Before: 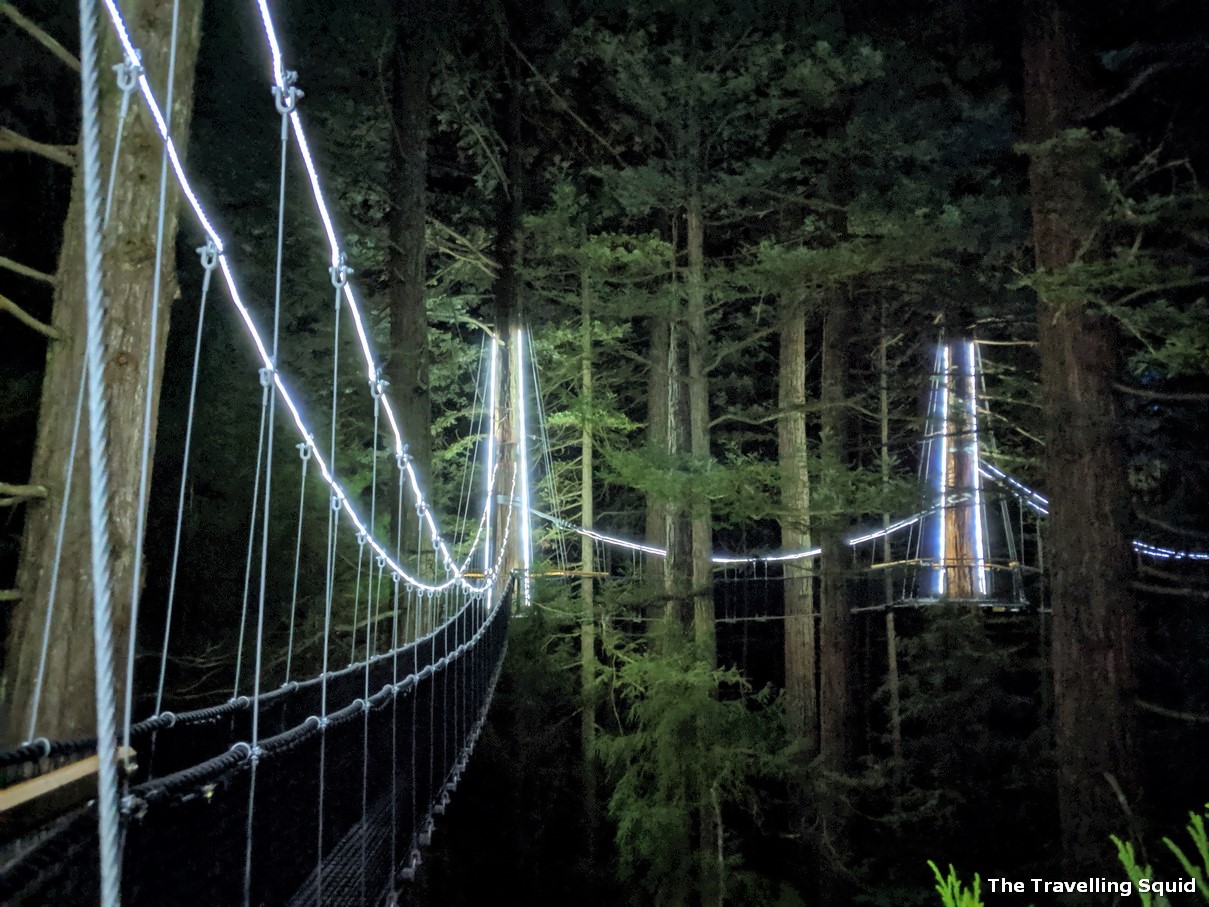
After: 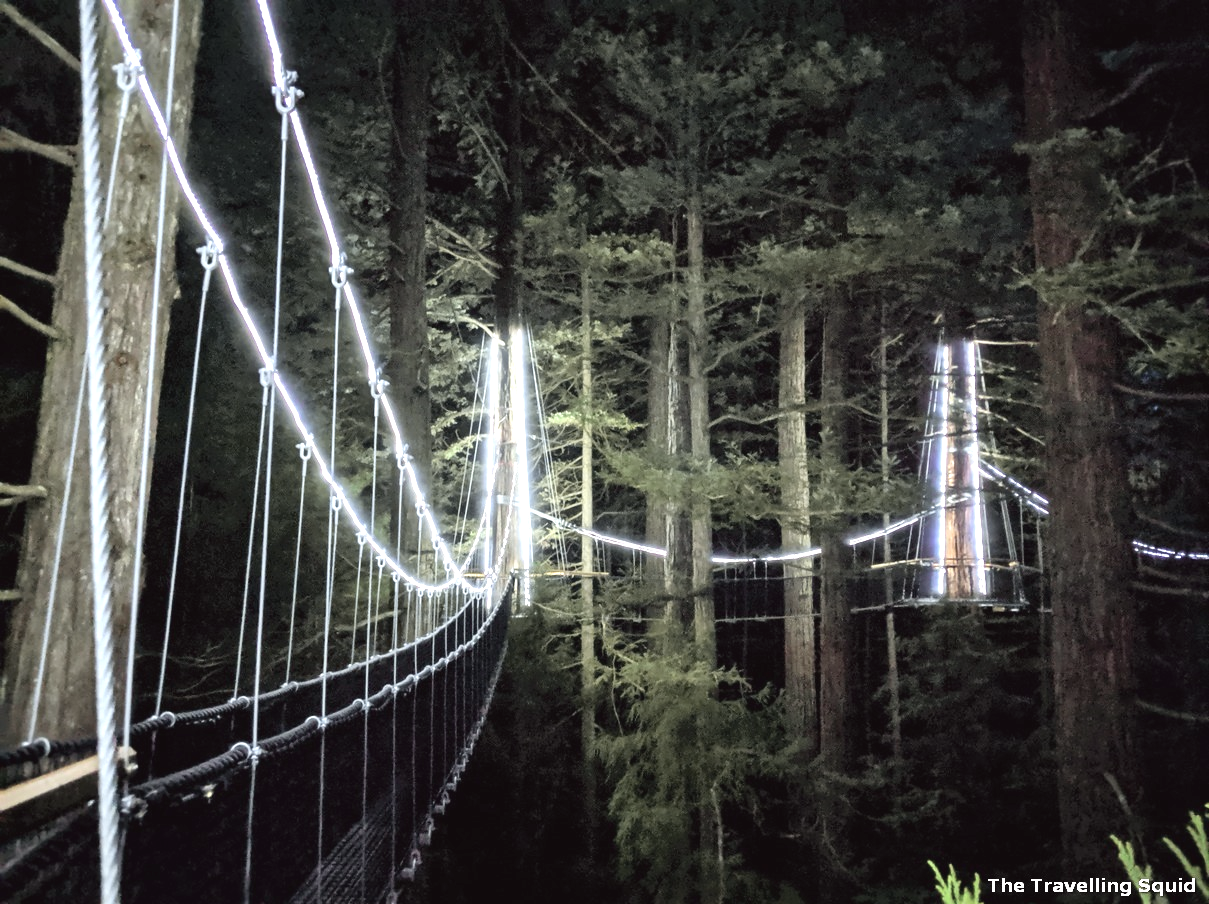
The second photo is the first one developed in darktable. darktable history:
crop: top 0.05%, bottom 0.098%
contrast brightness saturation: contrast 0.1, saturation -0.36
exposure: black level correction 0, exposure 1.198 EV, compensate exposure bias true, compensate highlight preservation false
tone curve: curves: ch0 [(0, 0.029) (0.253, 0.237) (1, 0.945)]; ch1 [(0, 0) (0.401, 0.42) (0.442, 0.47) (0.492, 0.498) (0.511, 0.523) (0.557, 0.565) (0.66, 0.683) (1, 1)]; ch2 [(0, 0) (0.394, 0.413) (0.5, 0.5) (0.578, 0.568) (1, 1)], color space Lab, independent channels, preserve colors none
